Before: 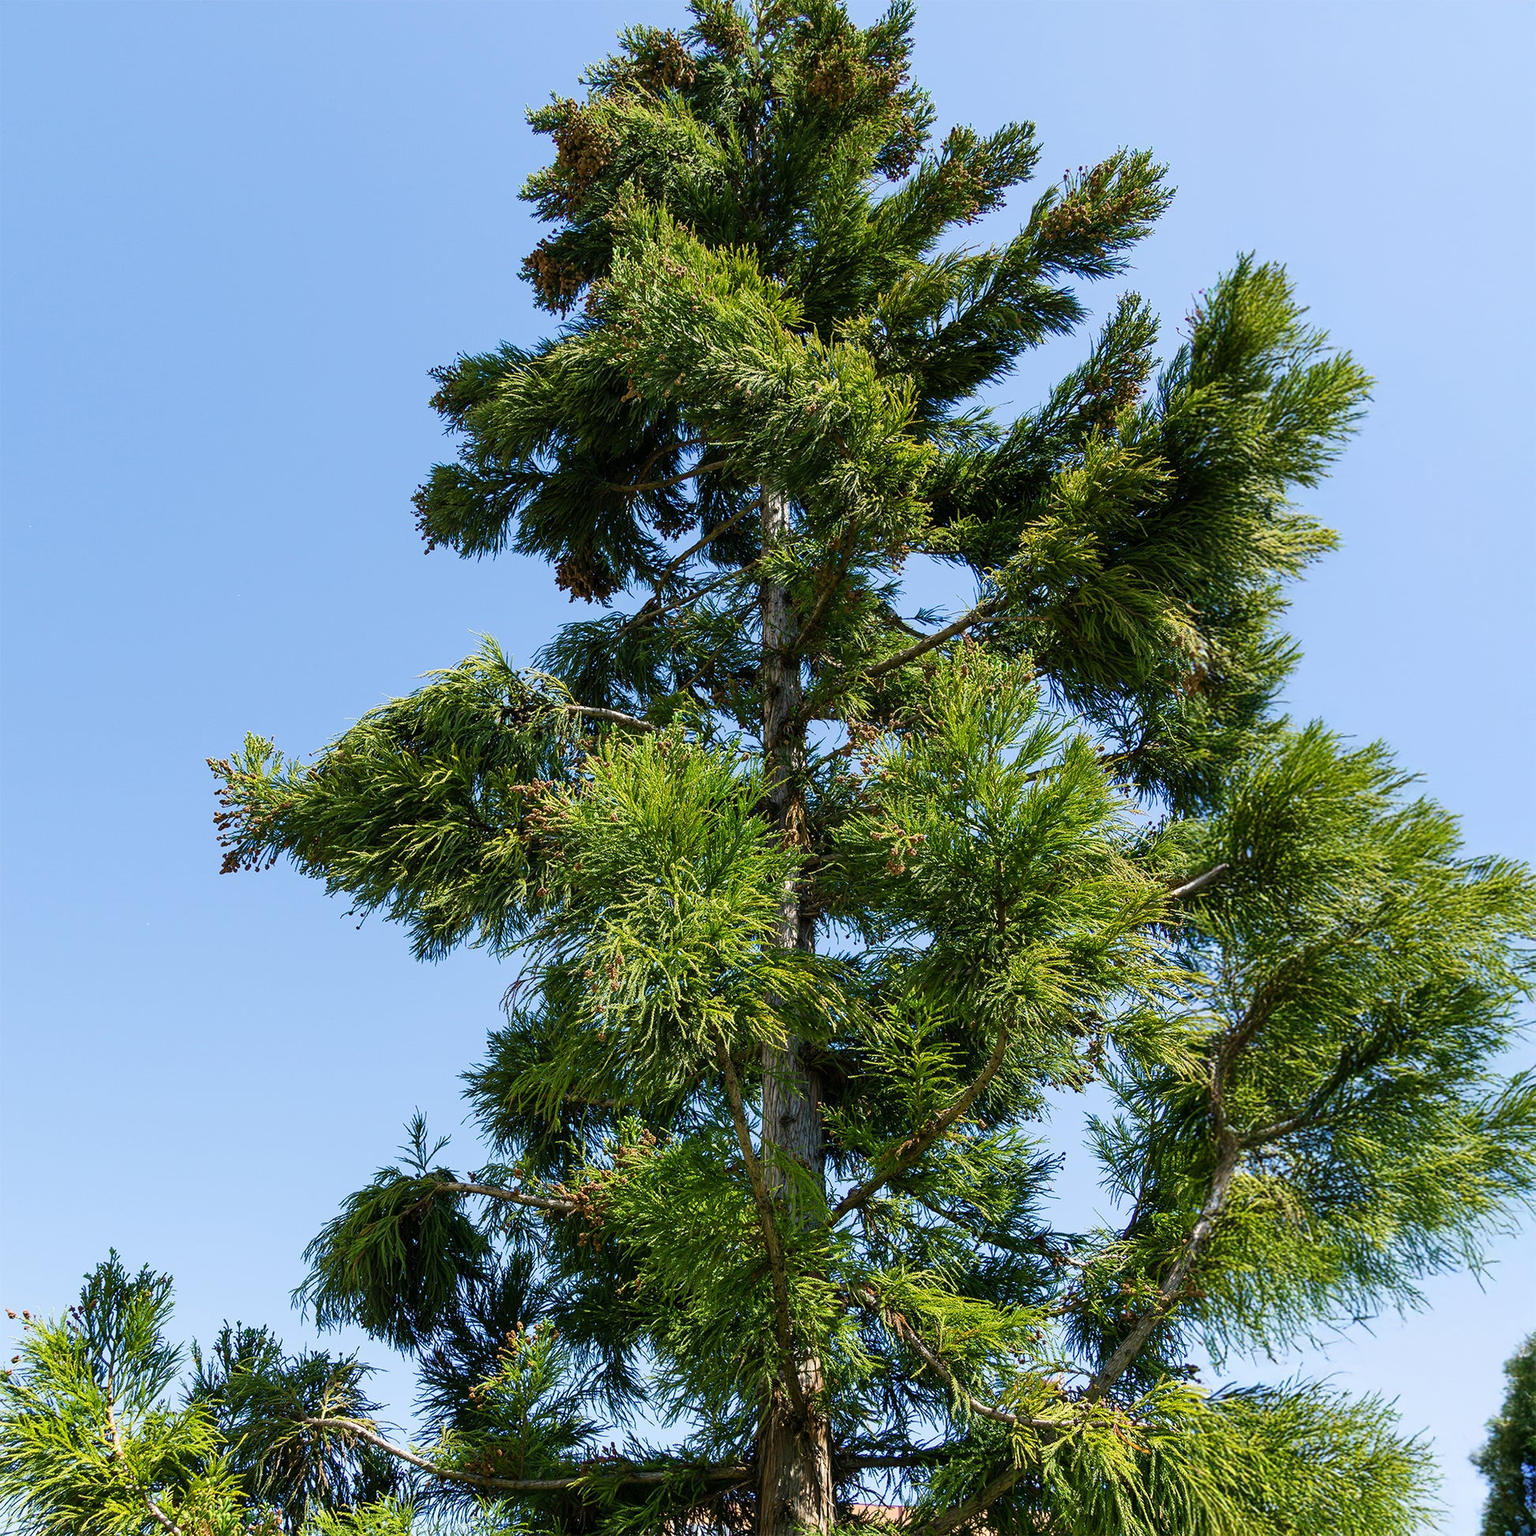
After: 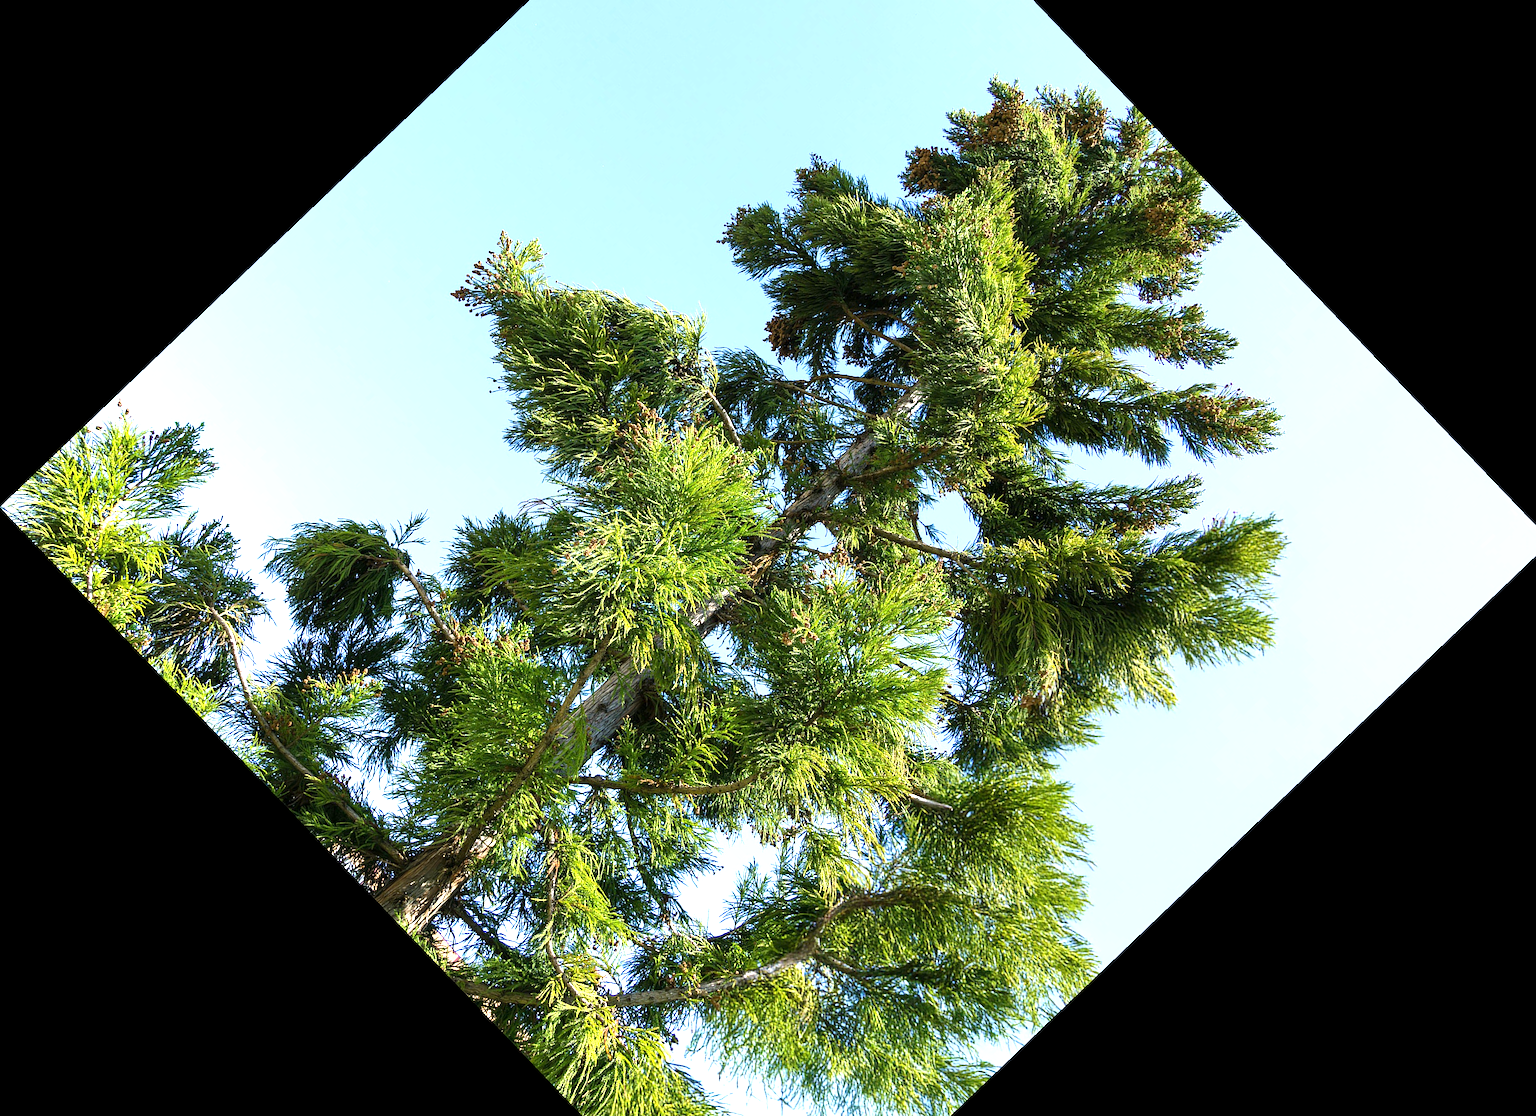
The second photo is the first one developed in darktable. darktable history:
crop and rotate: angle -46.26°, top 16.234%, right 0.912%, bottom 11.704%
exposure: exposure 1 EV, compensate highlight preservation false
